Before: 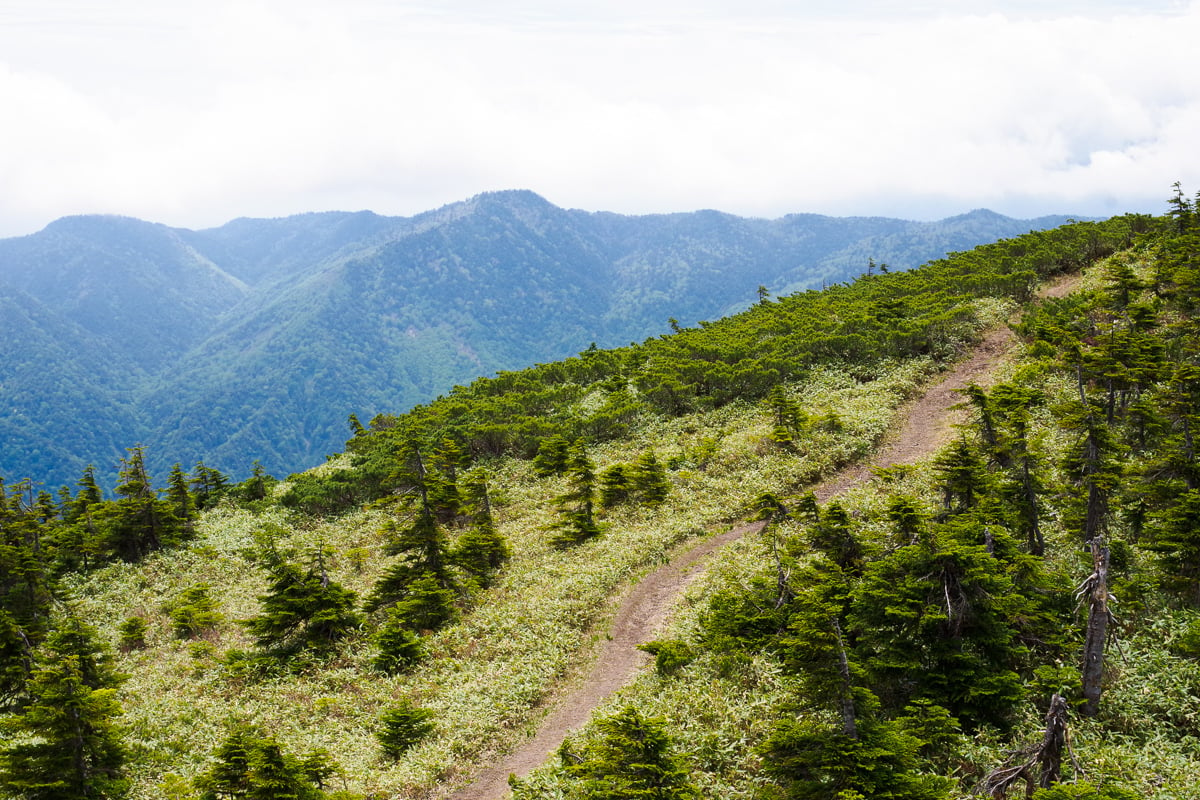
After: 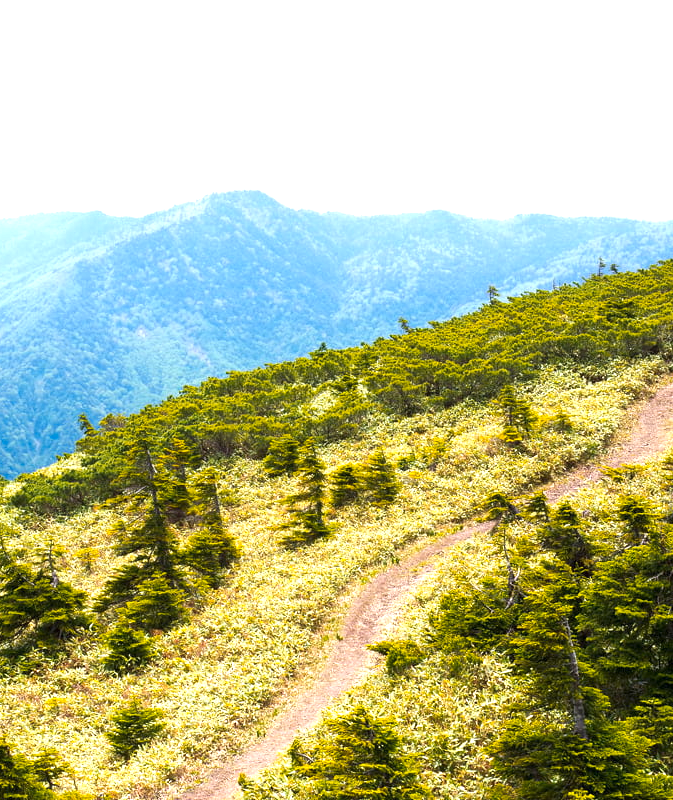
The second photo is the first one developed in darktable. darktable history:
crop and rotate: left 22.575%, right 21.302%
color zones: curves: ch1 [(0.239, 0.552) (0.75, 0.5)]; ch2 [(0.25, 0.462) (0.749, 0.457)]
exposure: exposure 1 EV, compensate exposure bias true, compensate highlight preservation false
